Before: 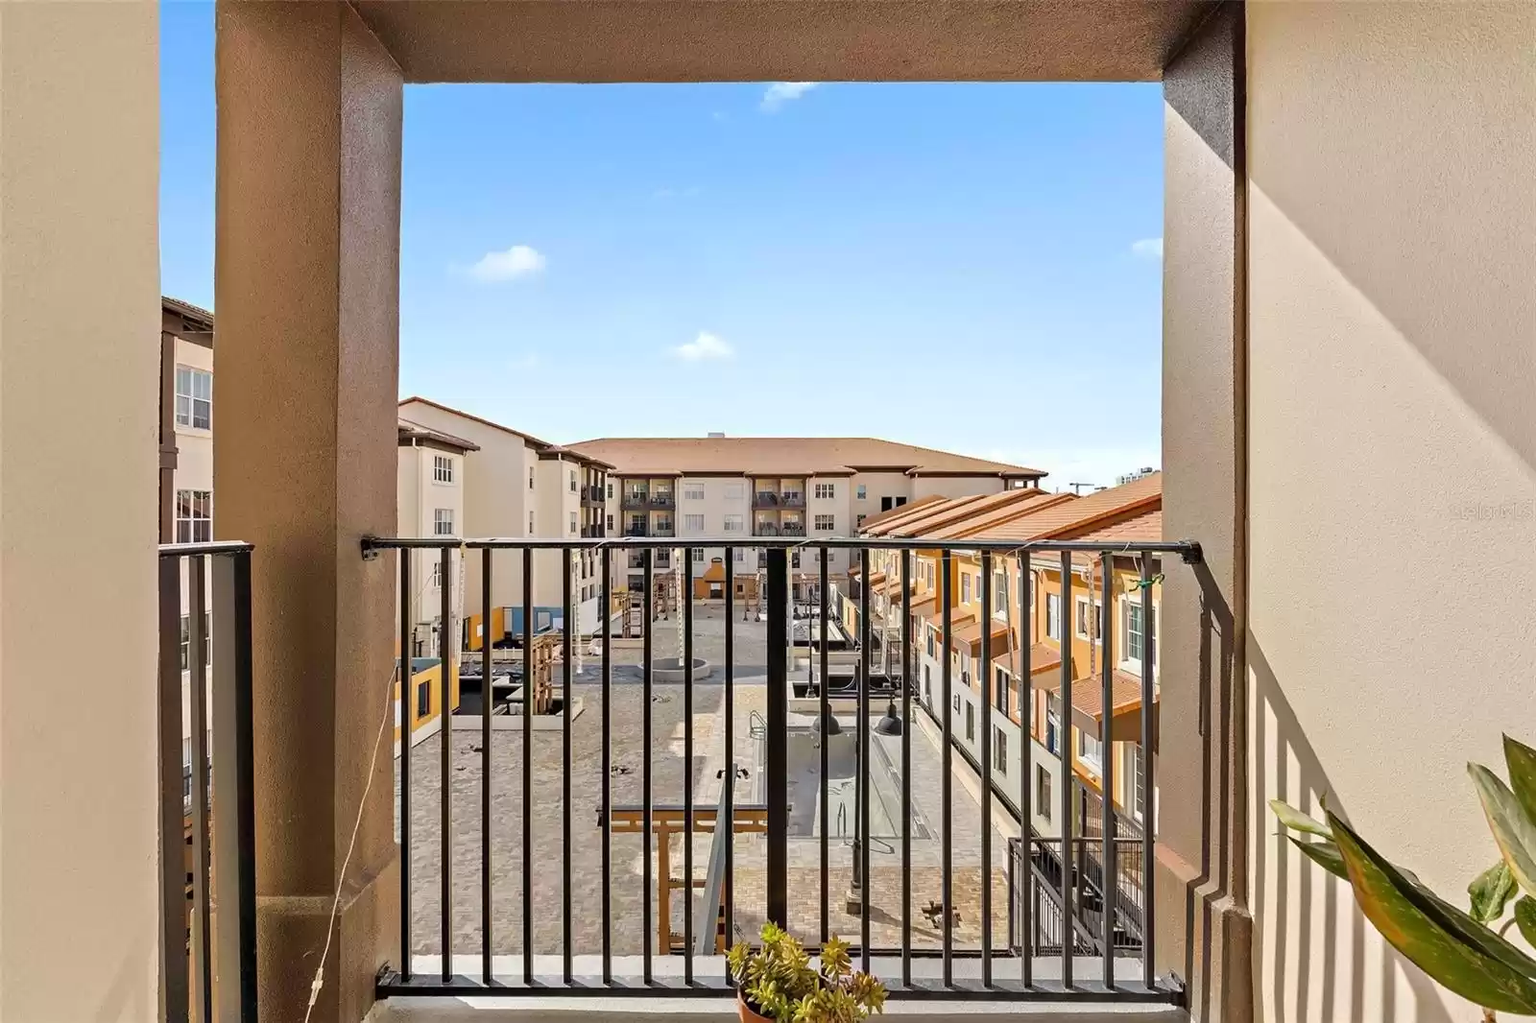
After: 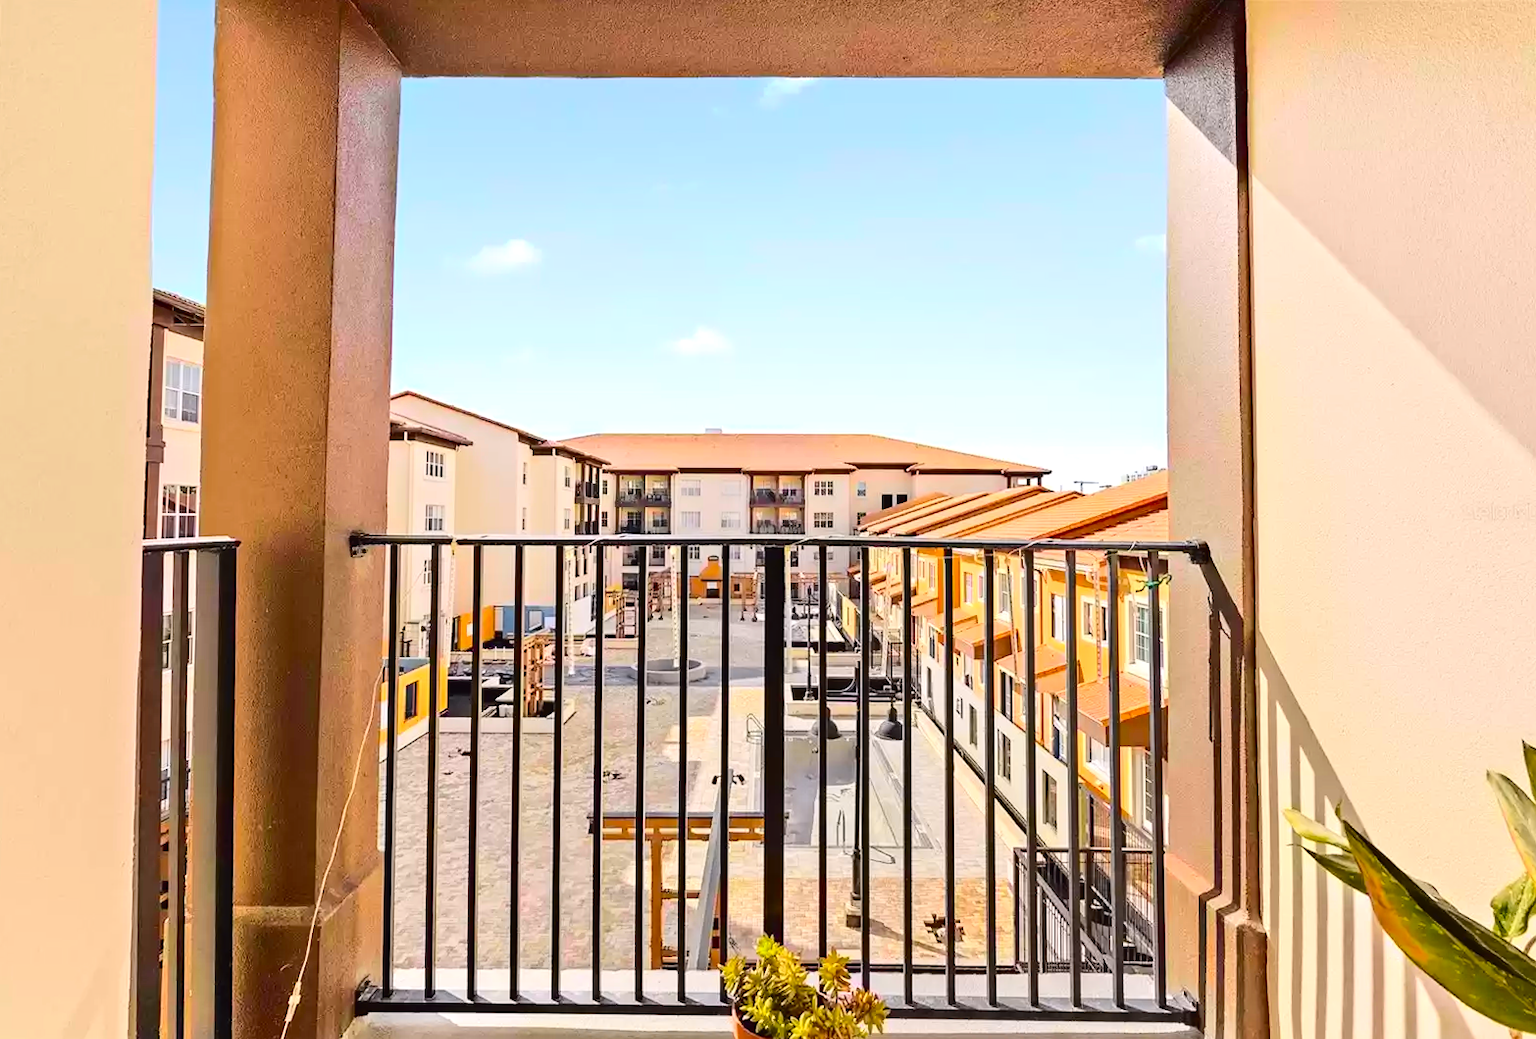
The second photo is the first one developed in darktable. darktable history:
tone curve: curves: ch0 [(0, 0.023) (0.103, 0.087) (0.295, 0.297) (0.445, 0.531) (0.553, 0.665) (0.735, 0.843) (0.994, 1)]; ch1 [(0, 0) (0.414, 0.395) (0.447, 0.447) (0.485, 0.5) (0.512, 0.524) (0.542, 0.581) (0.581, 0.632) (0.646, 0.715) (1, 1)]; ch2 [(0, 0) (0.369, 0.388) (0.449, 0.431) (0.478, 0.471) (0.516, 0.517) (0.579, 0.624) (0.674, 0.775) (1, 1)], color space Lab, independent channels, preserve colors none
exposure: exposure 0.2 EV, compensate highlight preservation false
rotate and perspective: rotation 0.226°, lens shift (vertical) -0.042, crop left 0.023, crop right 0.982, crop top 0.006, crop bottom 0.994
